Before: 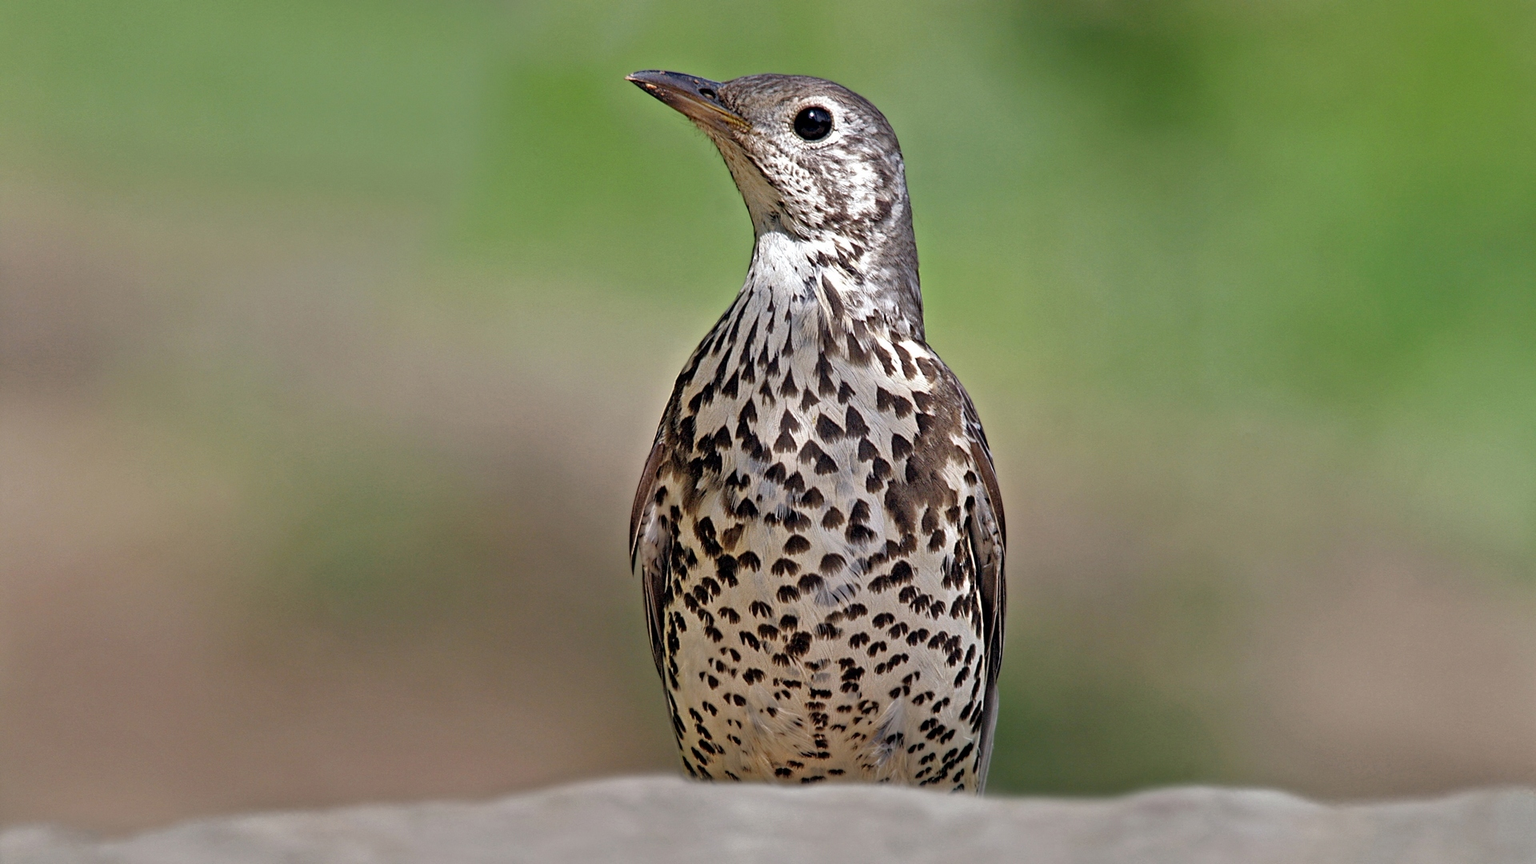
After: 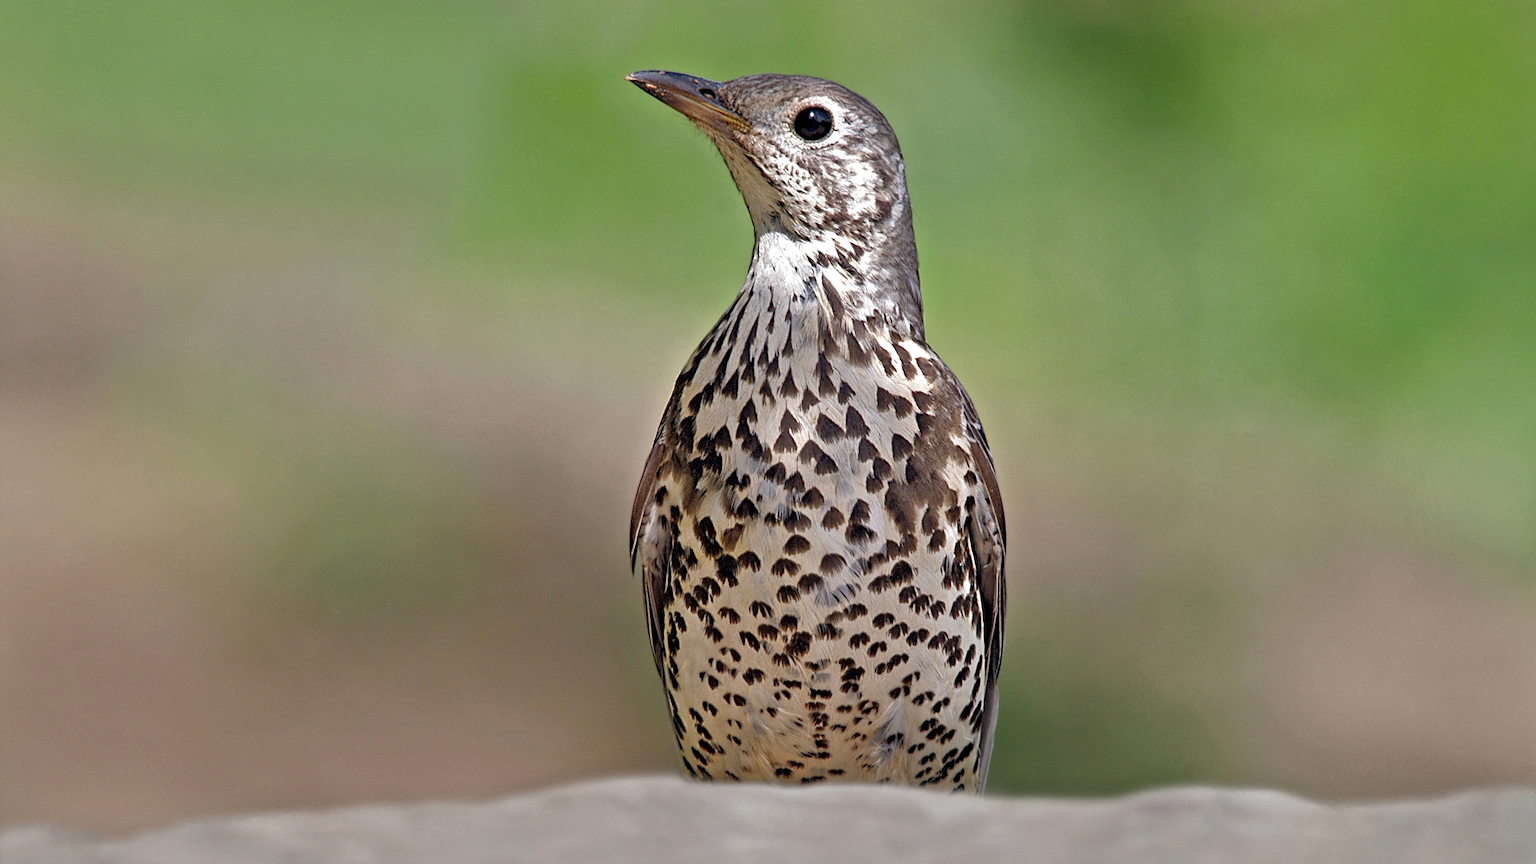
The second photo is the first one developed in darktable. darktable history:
levels: levels [0, 0.476, 0.951]
shadows and highlights: on, module defaults
